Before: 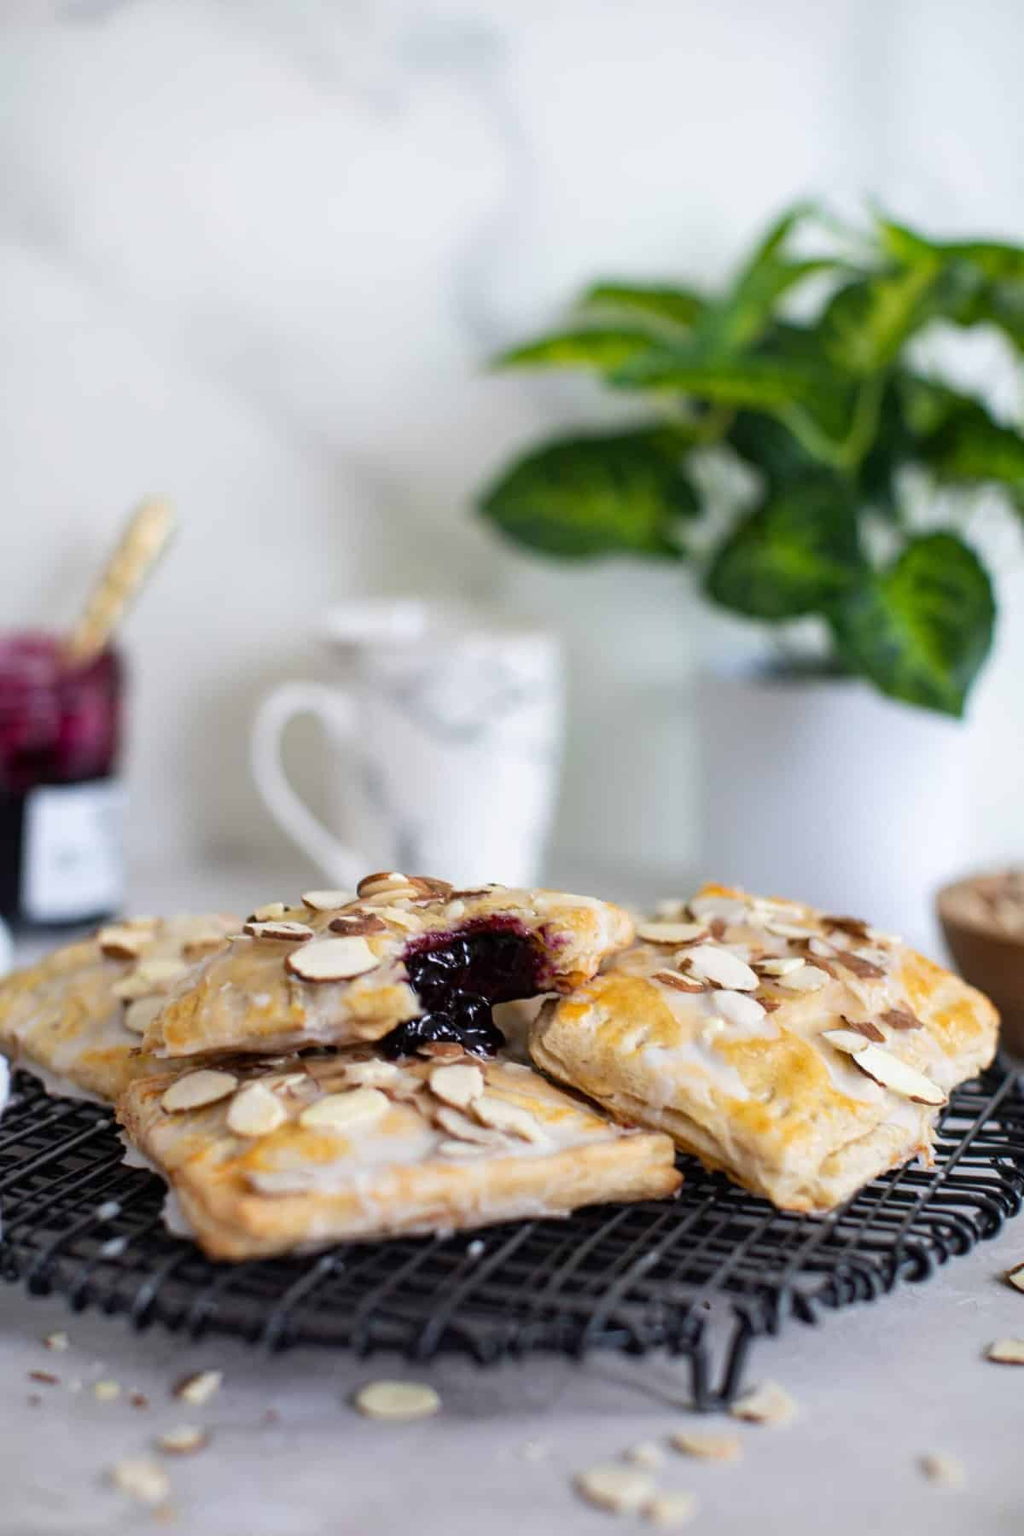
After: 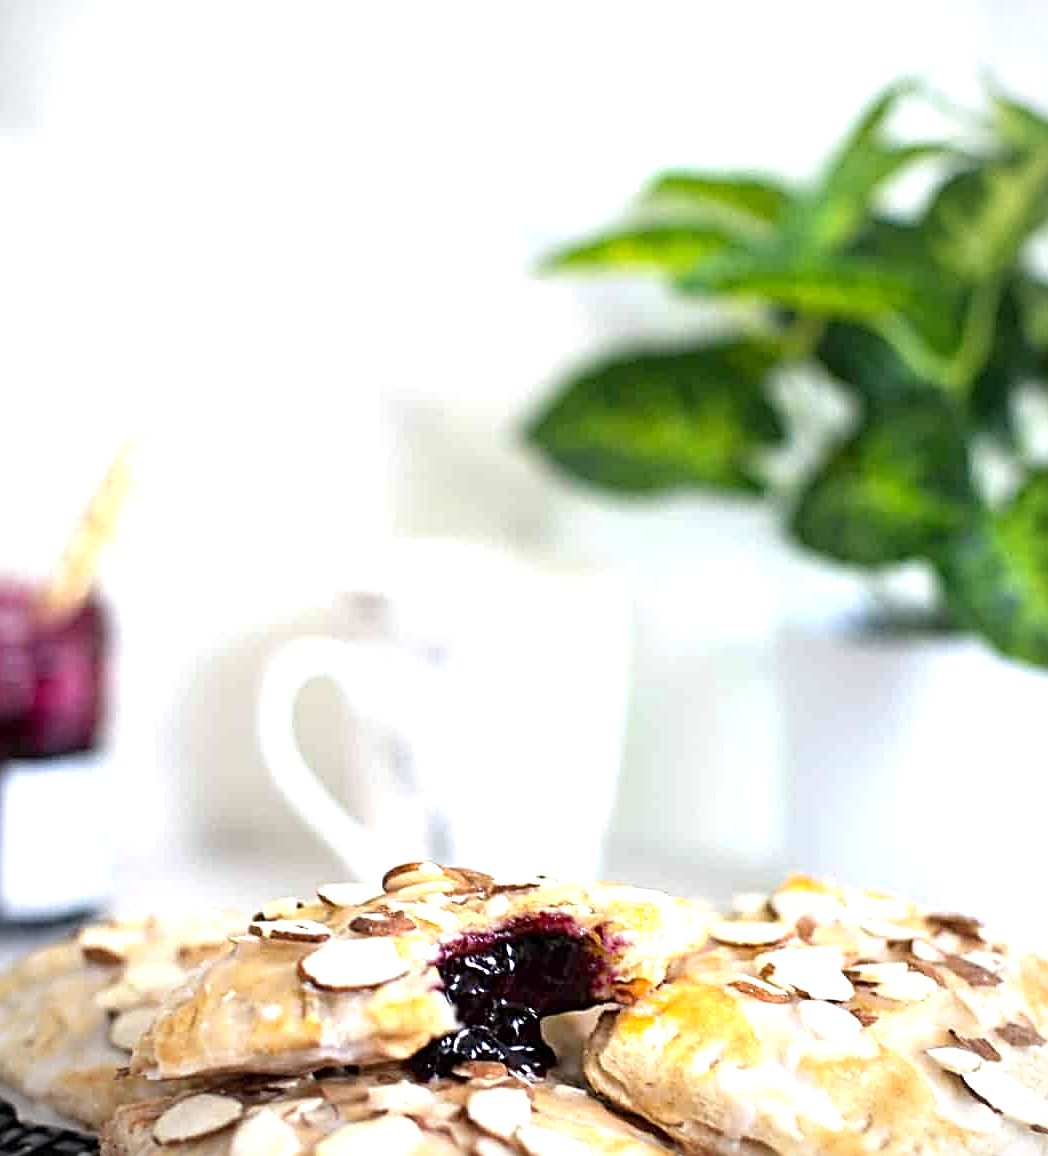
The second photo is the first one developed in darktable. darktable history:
exposure: black level correction 0.001, exposure 1.047 EV, compensate exposure bias true, compensate highlight preservation false
vignetting: fall-off radius 61.2%
sharpen: radius 2.589, amount 0.697
crop: left 3.004%, top 8.901%, right 9.643%, bottom 26.853%
